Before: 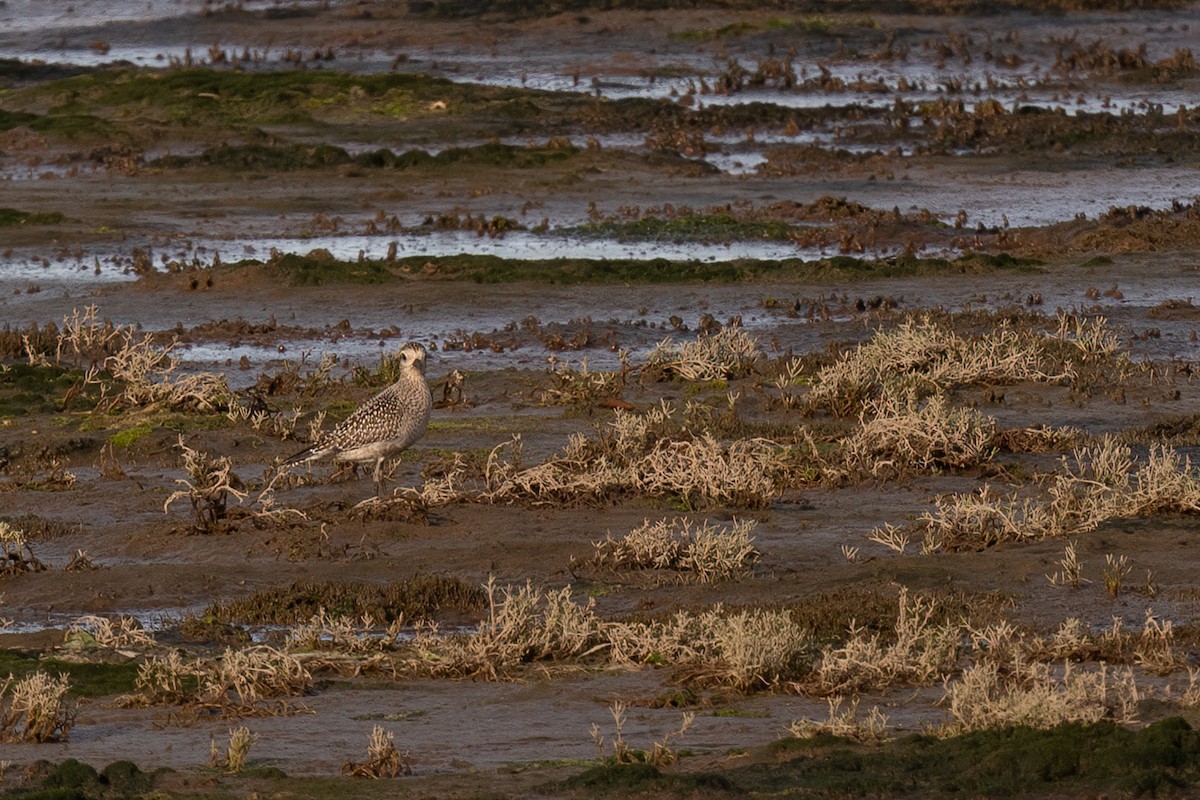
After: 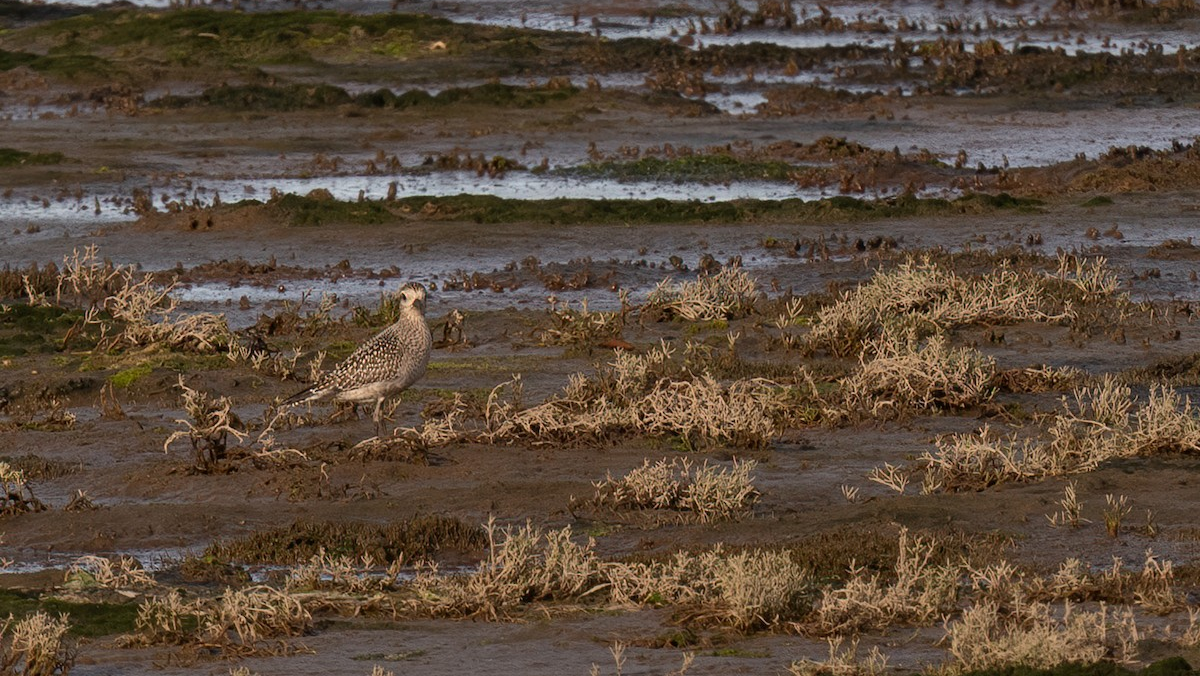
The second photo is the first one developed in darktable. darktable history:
crop: top 7.562%, bottom 7.825%
